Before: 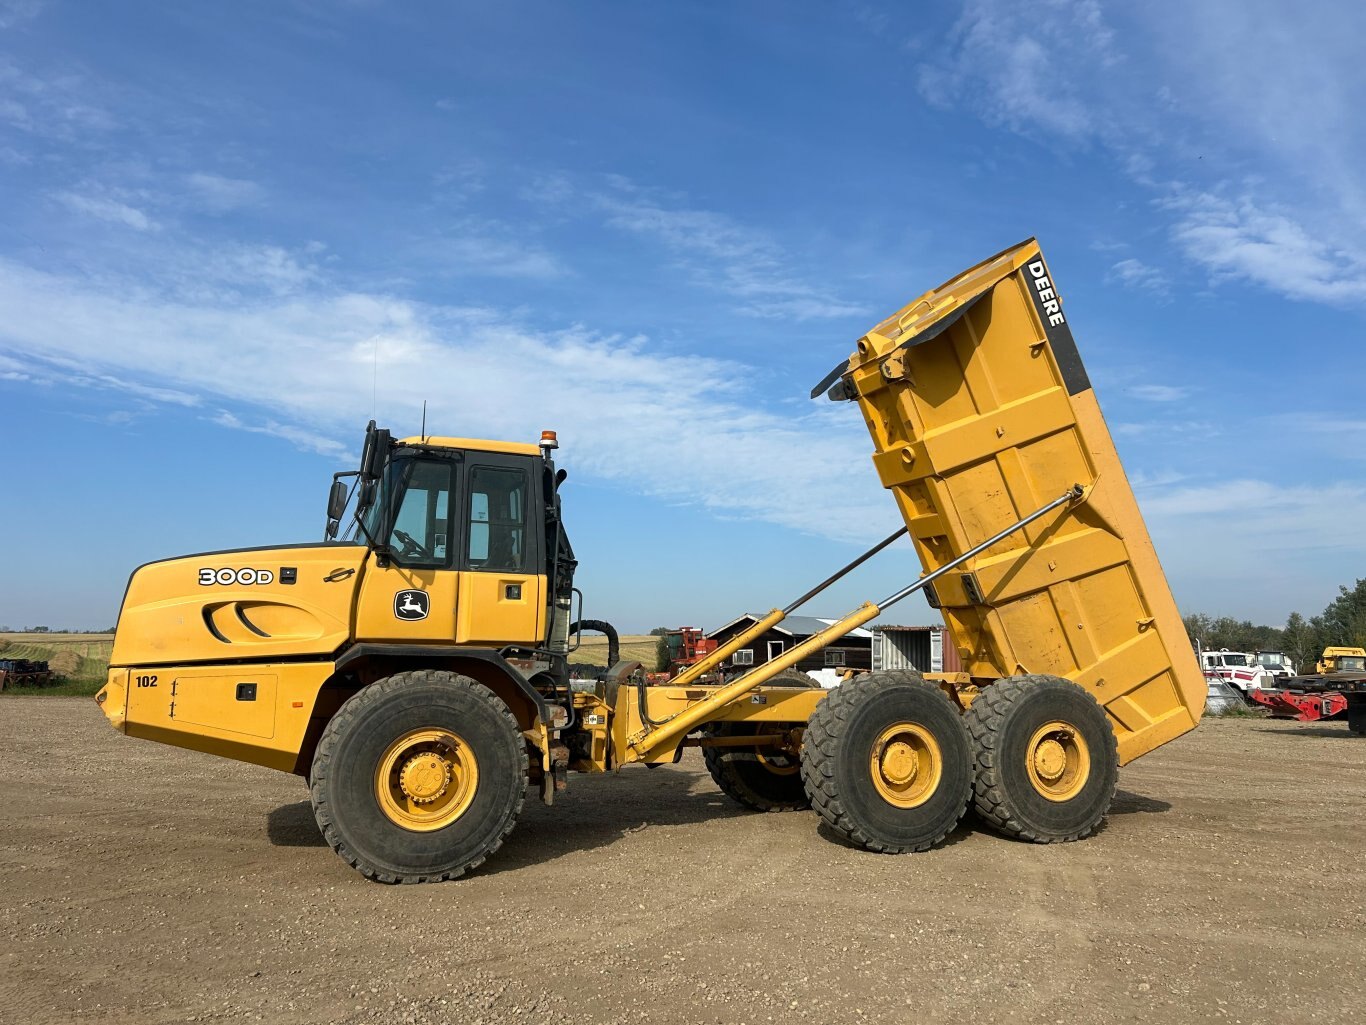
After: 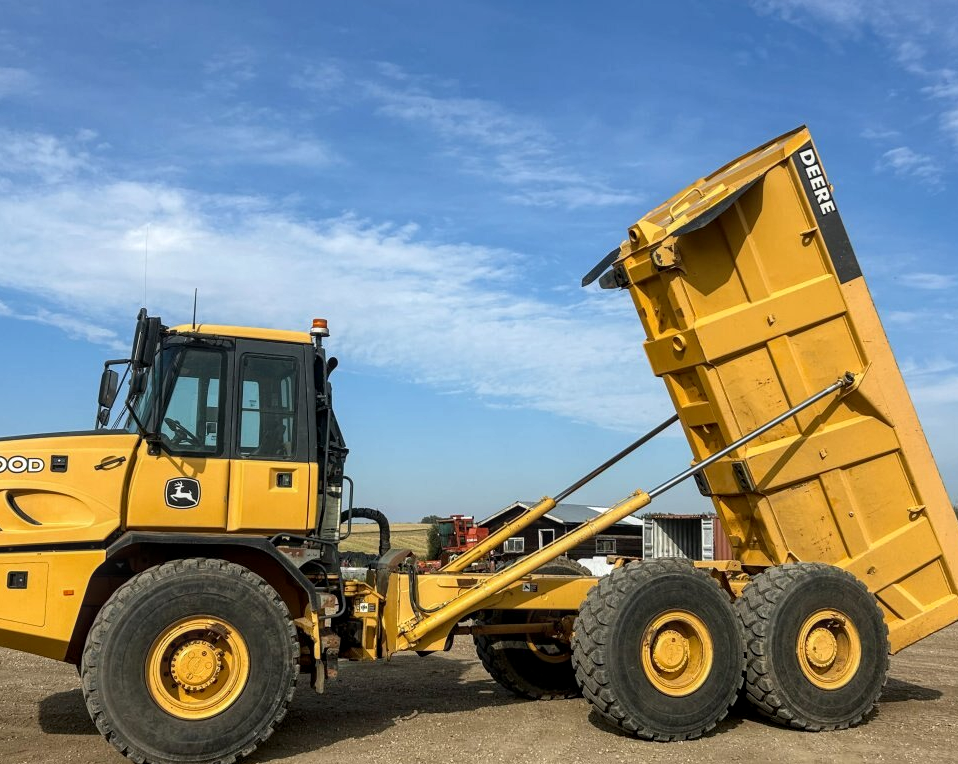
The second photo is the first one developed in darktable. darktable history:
crop and rotate: left 16.783%, top 10.941%, right 13.031%, bottom 14.499%
local contrast: on, module defaults
